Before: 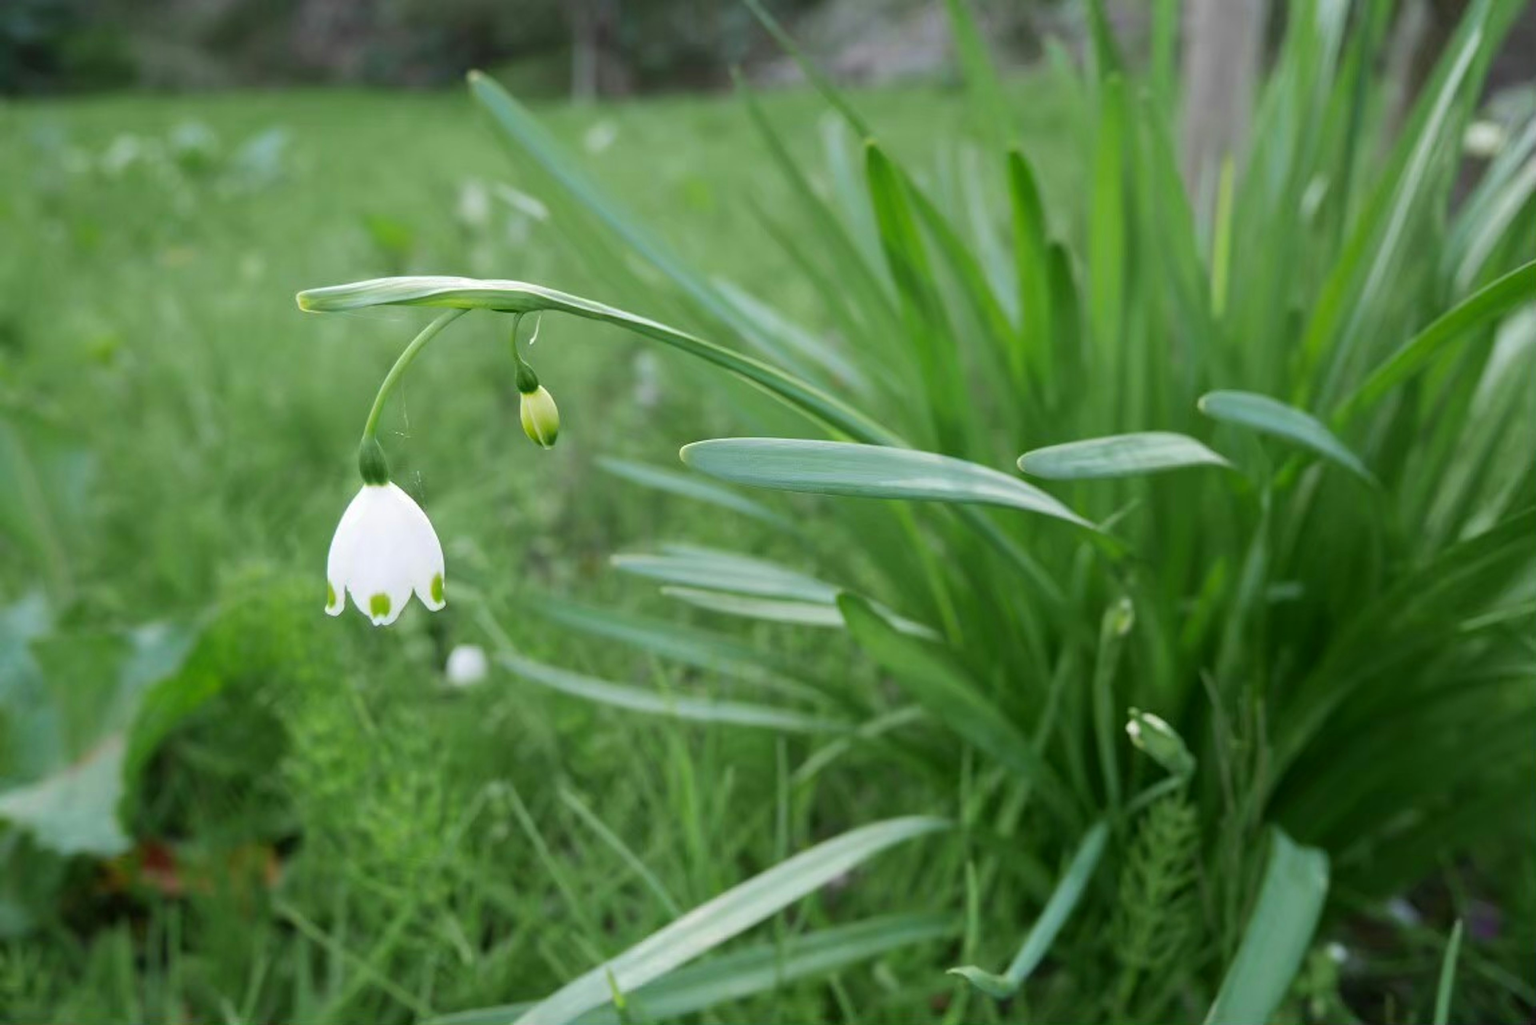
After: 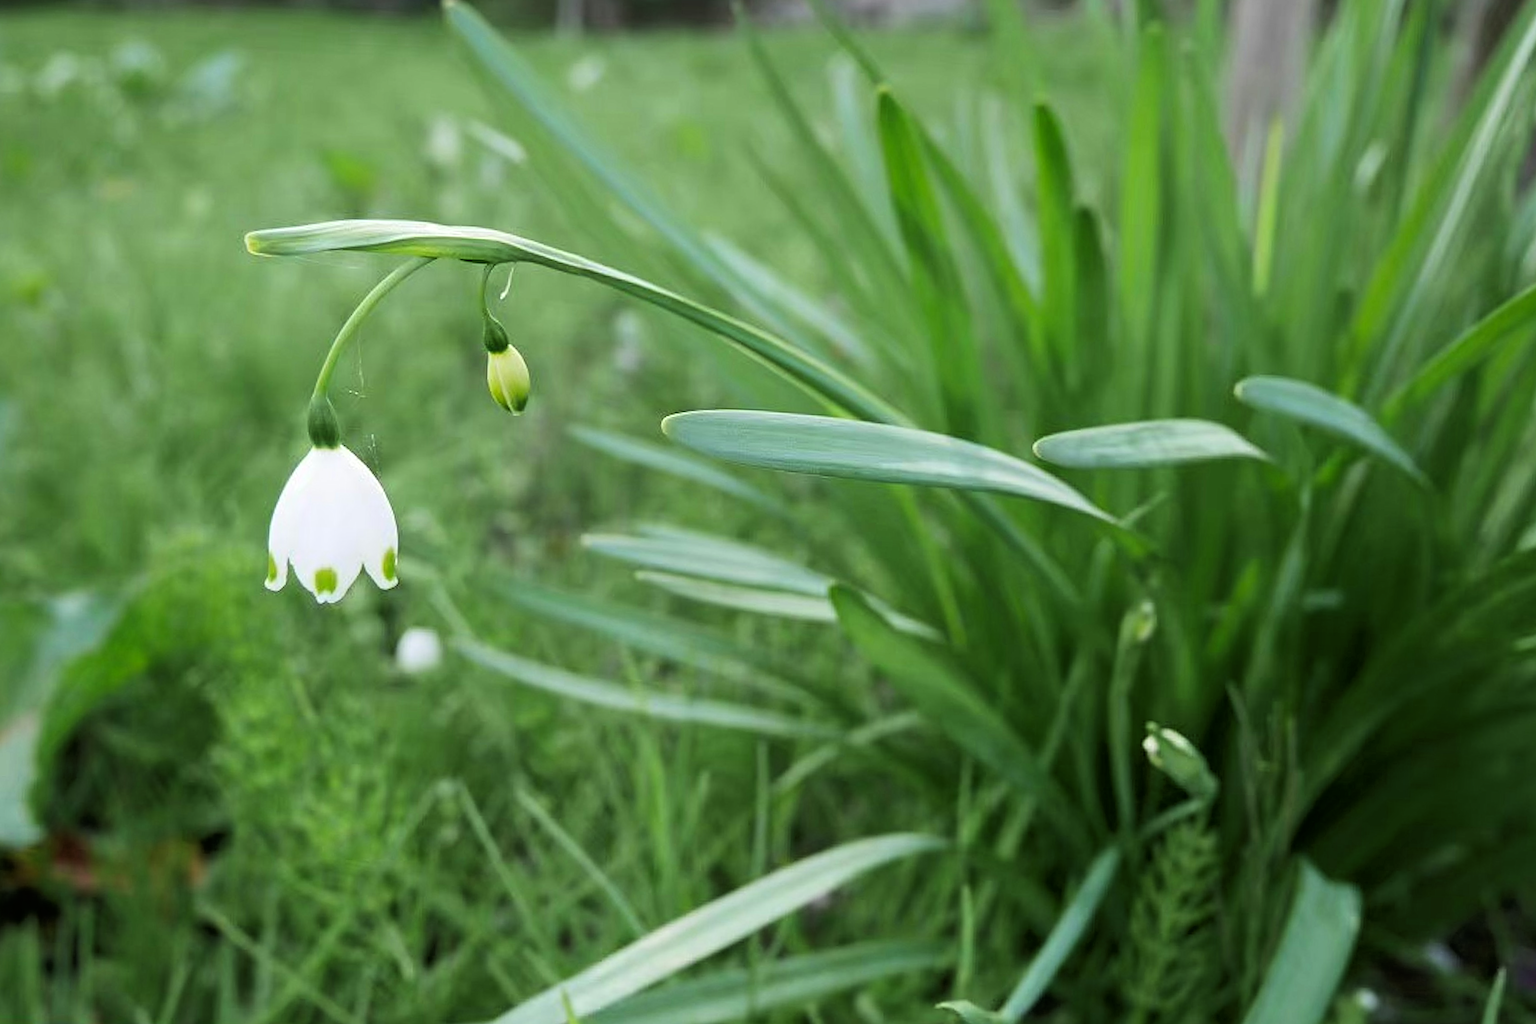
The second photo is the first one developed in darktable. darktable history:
contrast equalizer: y [[0.5, 0.5, 0.5, 0.512, 0.552, 0.62], [0.5 ×6], [0.5 ×4, 0.504, 0.553], [0 ×6], [0 ×6]]
crop and rotate: angle -1.96°, left 3.097%, top 4.154%, right 1.586%, bottom 0.529%
sharpen: on, module defaults
tone curve: curves: ch0 [(0, 0) (0.118, 0.034) (0.182, 0.124) (0.265, 0.214) (0.504, 0.508) (0.783, 0.825) (1, 1)], color space Lab, linked channels, preserve colors none
